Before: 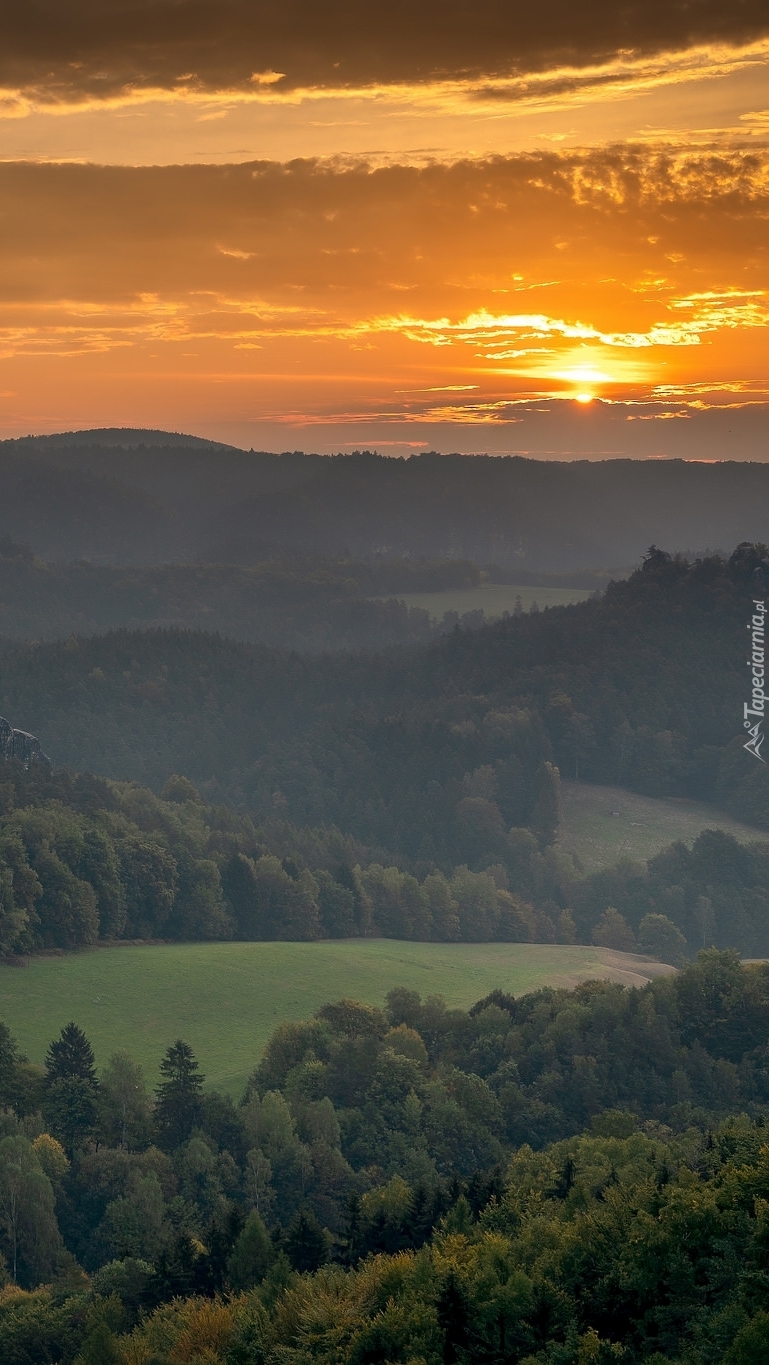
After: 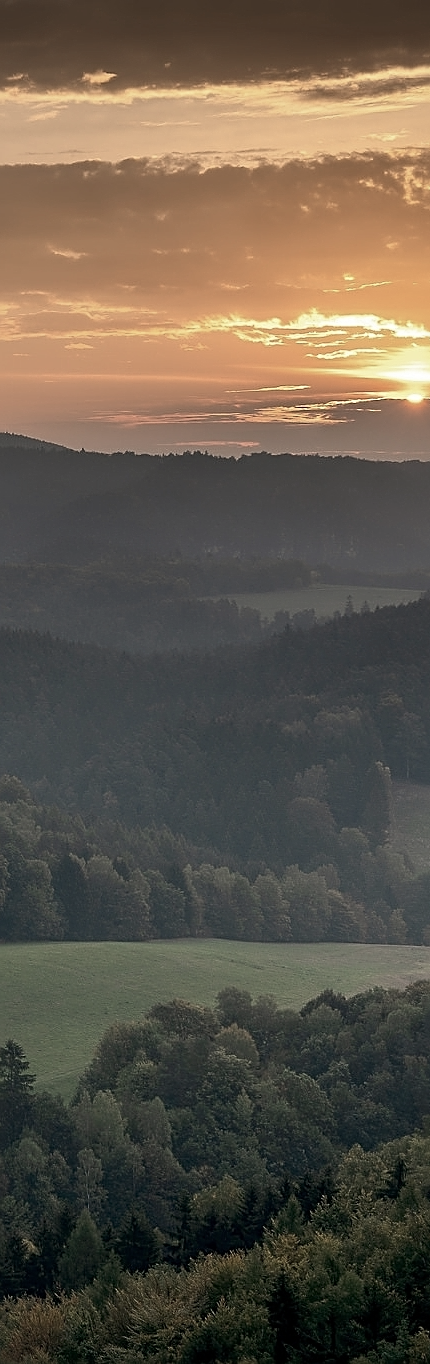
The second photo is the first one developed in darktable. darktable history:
color zones: curves: ch0 [(0, 0.511) (0.143, 0.531) (0.286, 0.56) (0.429, 0.5) (0.571, 0.5) (0.714, 0.5) (0.857, 0.5) (1, 0.5)]; ch1 [(0, 0.525) (0.143, 0.705) (0.286, 0.715) (0.429, 0.35) (0.571, 0.35) (0.714, 0.35) (0.857, 0.4) (1, 0.4)]; ch2 [(0, 0.572) (0.143, 0.512) (0.286, 0.473) (0.429, 0.45) (0.571, 0.5) (0.714, 0.5) (0.857, 0.518) (1, 0.518)], mix -135.64%
crop: left 22.042%, right 22%, bottom 0.009%
sharpen: amount 0.499
tone equalizer: on, module defaults
contrast brightness saturation: contrast 0.104, saturation -0.364
